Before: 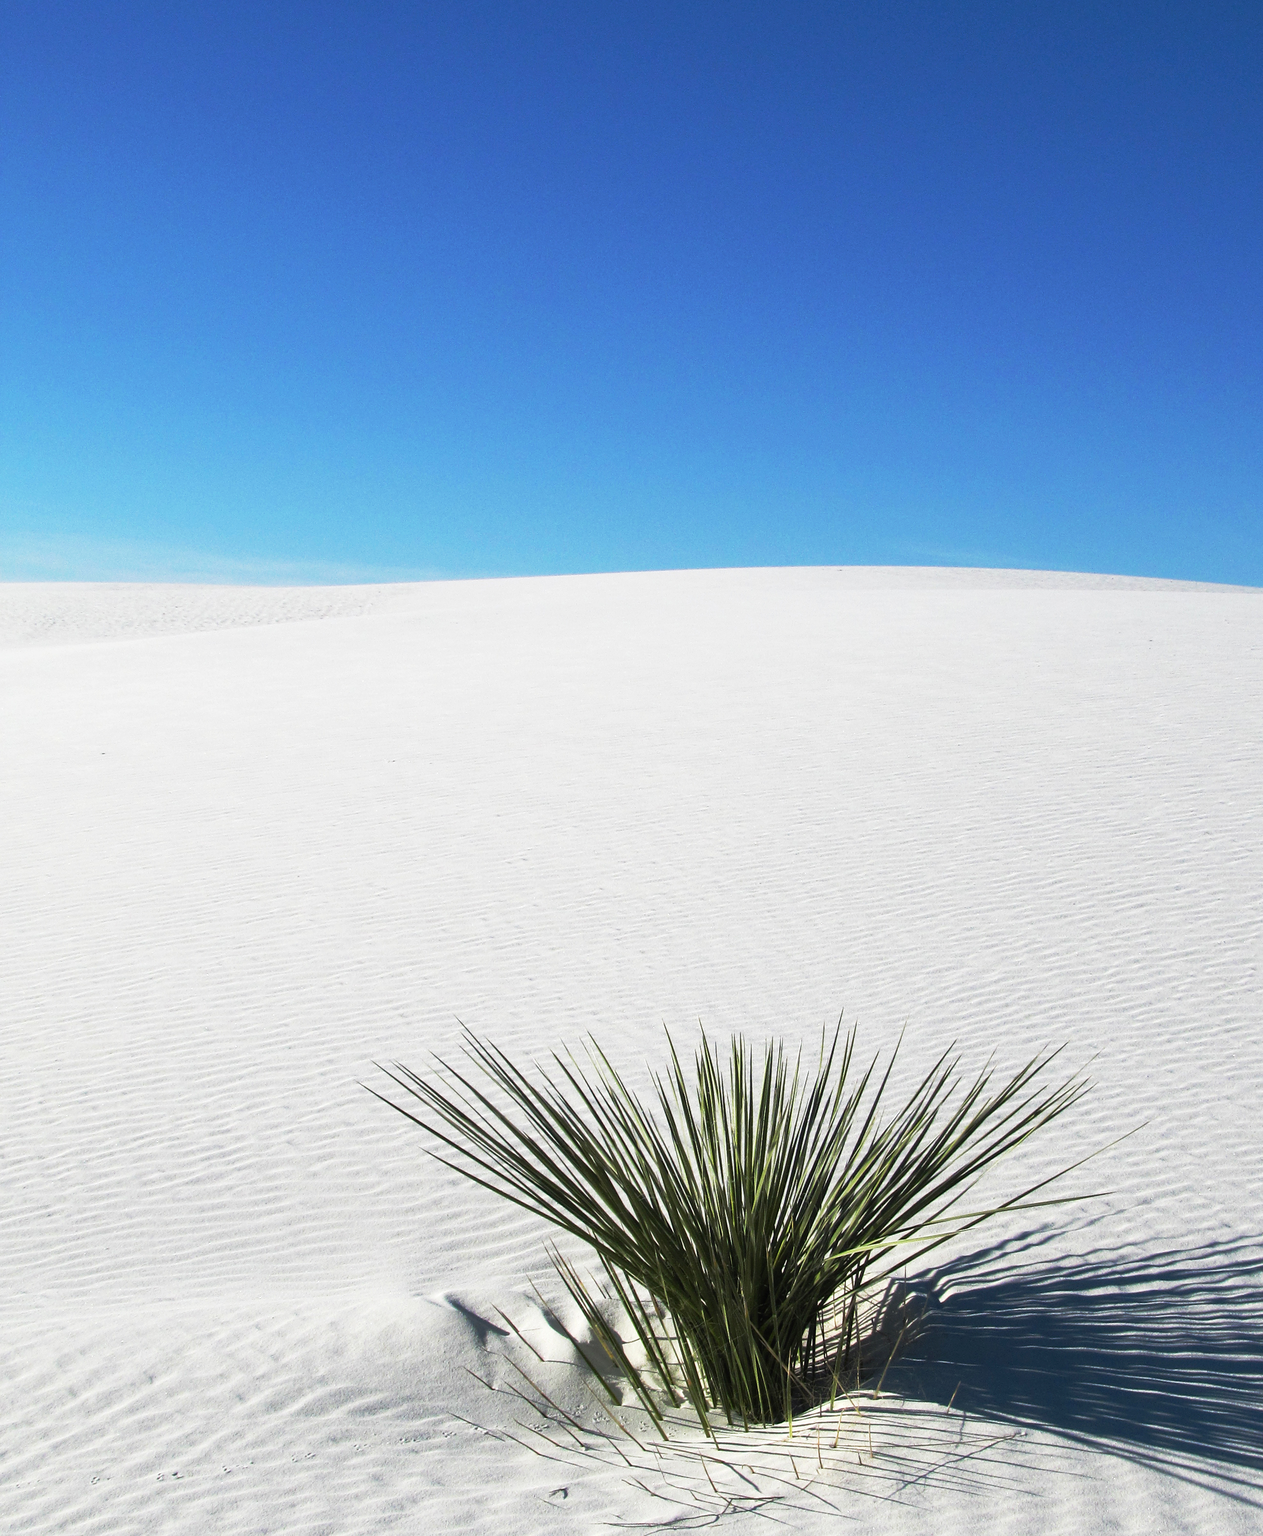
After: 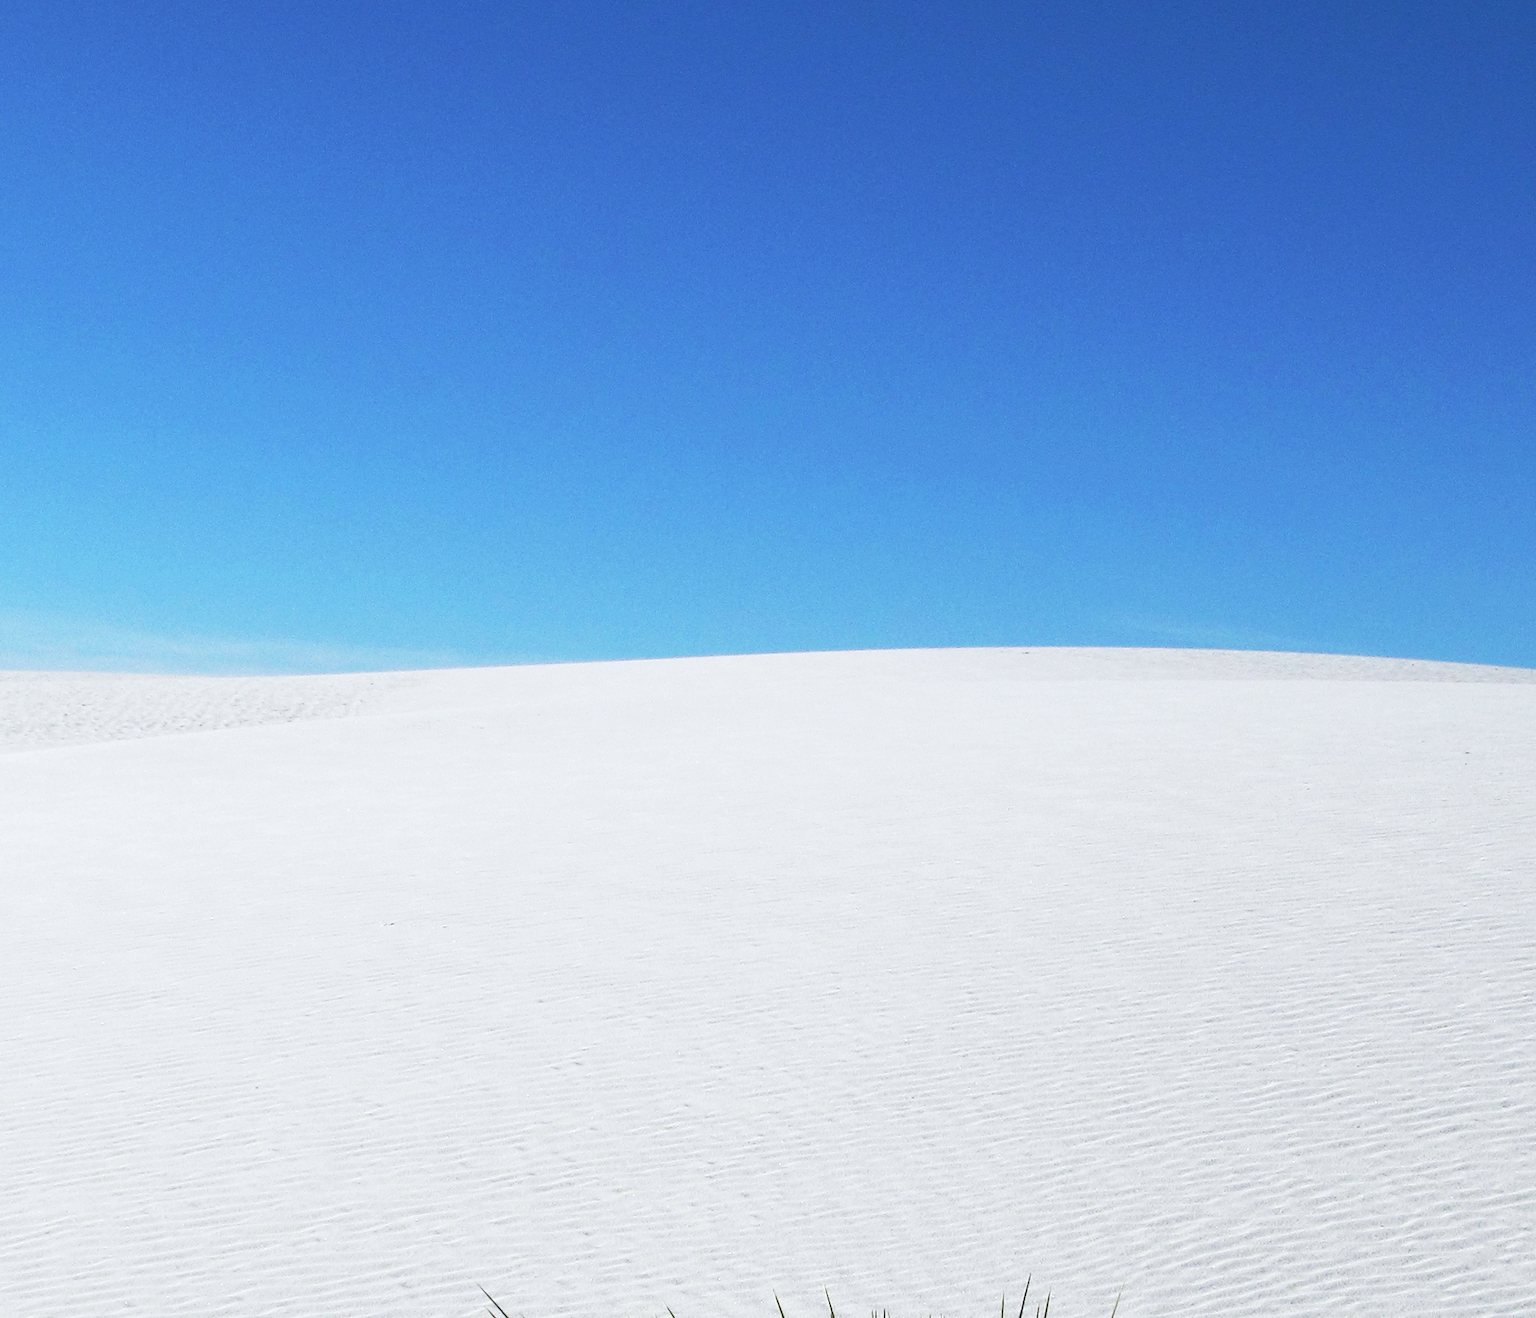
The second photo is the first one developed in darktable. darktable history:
crop and rotate: left 9.345%, top 7.22%, right 4.982%, bottom 32.331%
white balance: red 0.982, blue 1.018
